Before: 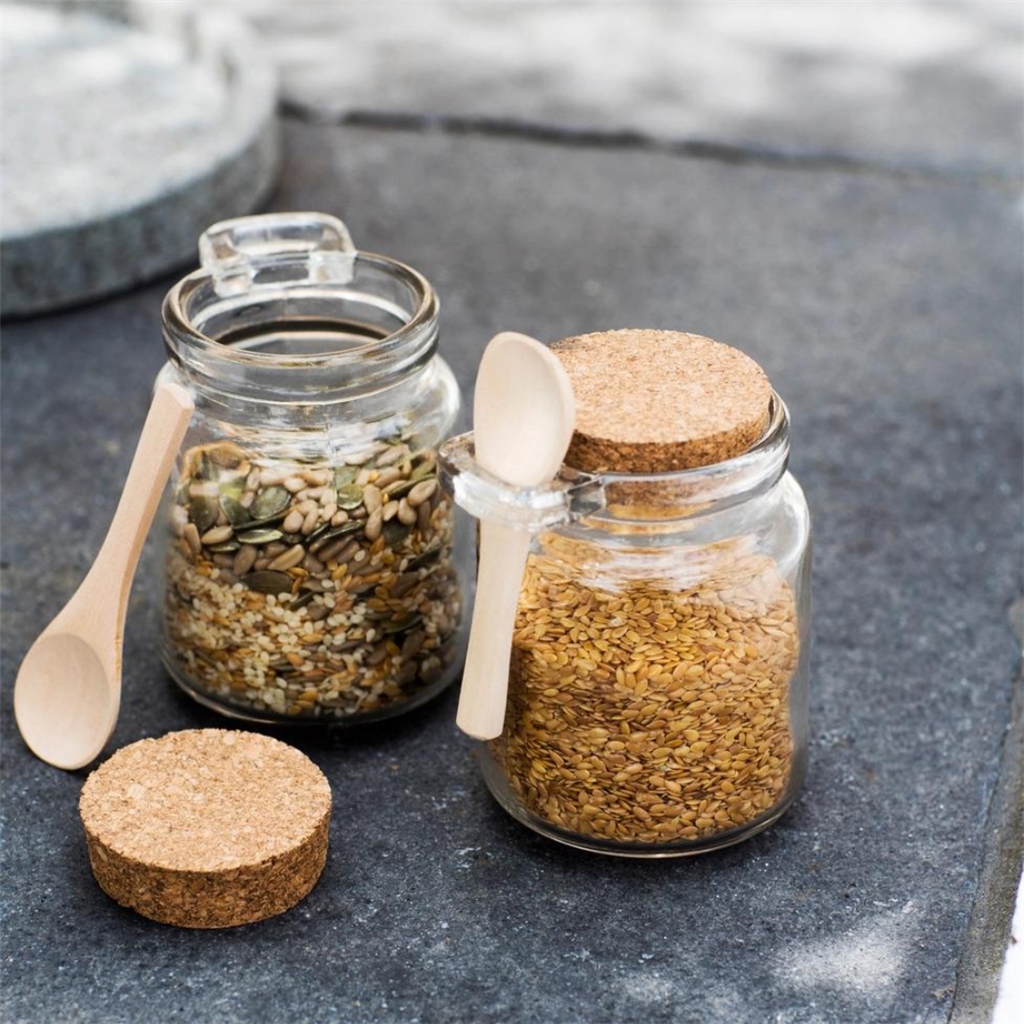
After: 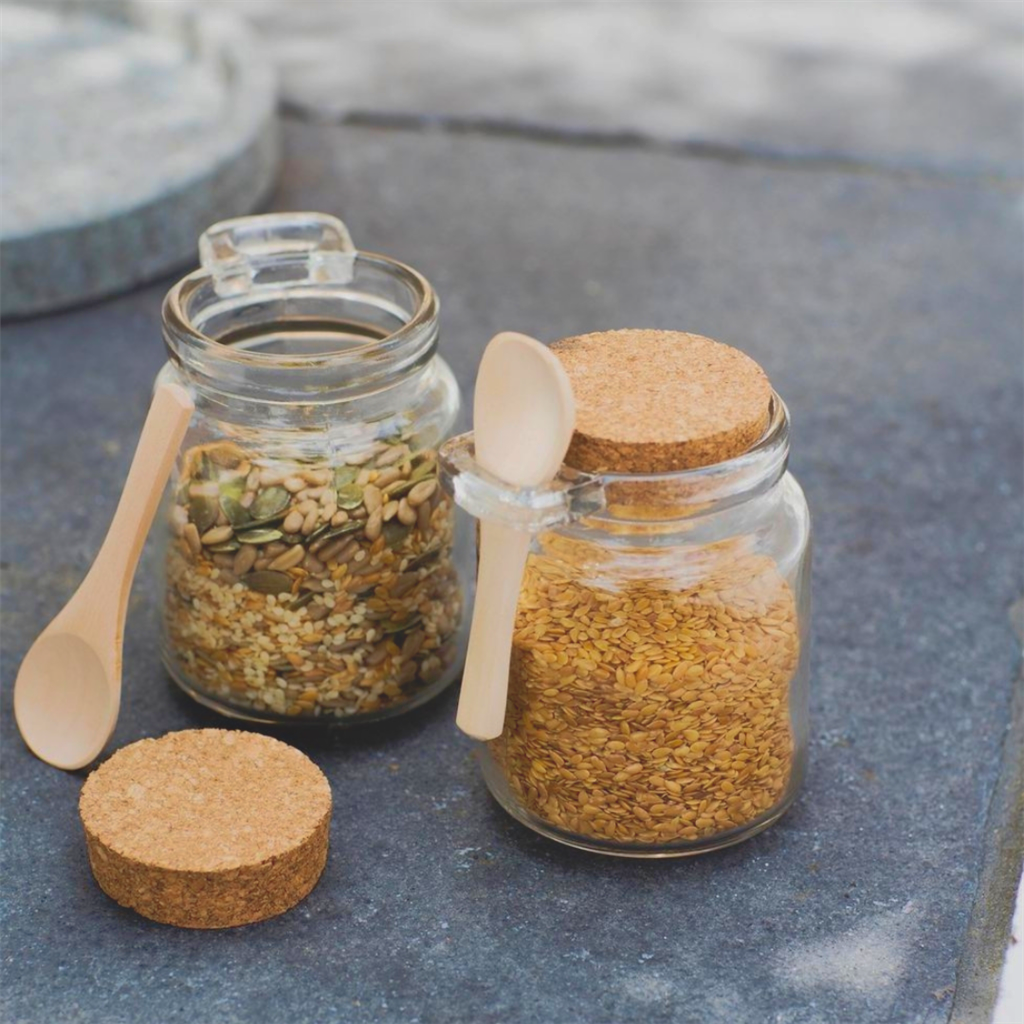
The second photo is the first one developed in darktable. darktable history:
local contrast: detail 69%
shadows and highlights: on, module defaults
velvia: on, module defaults
